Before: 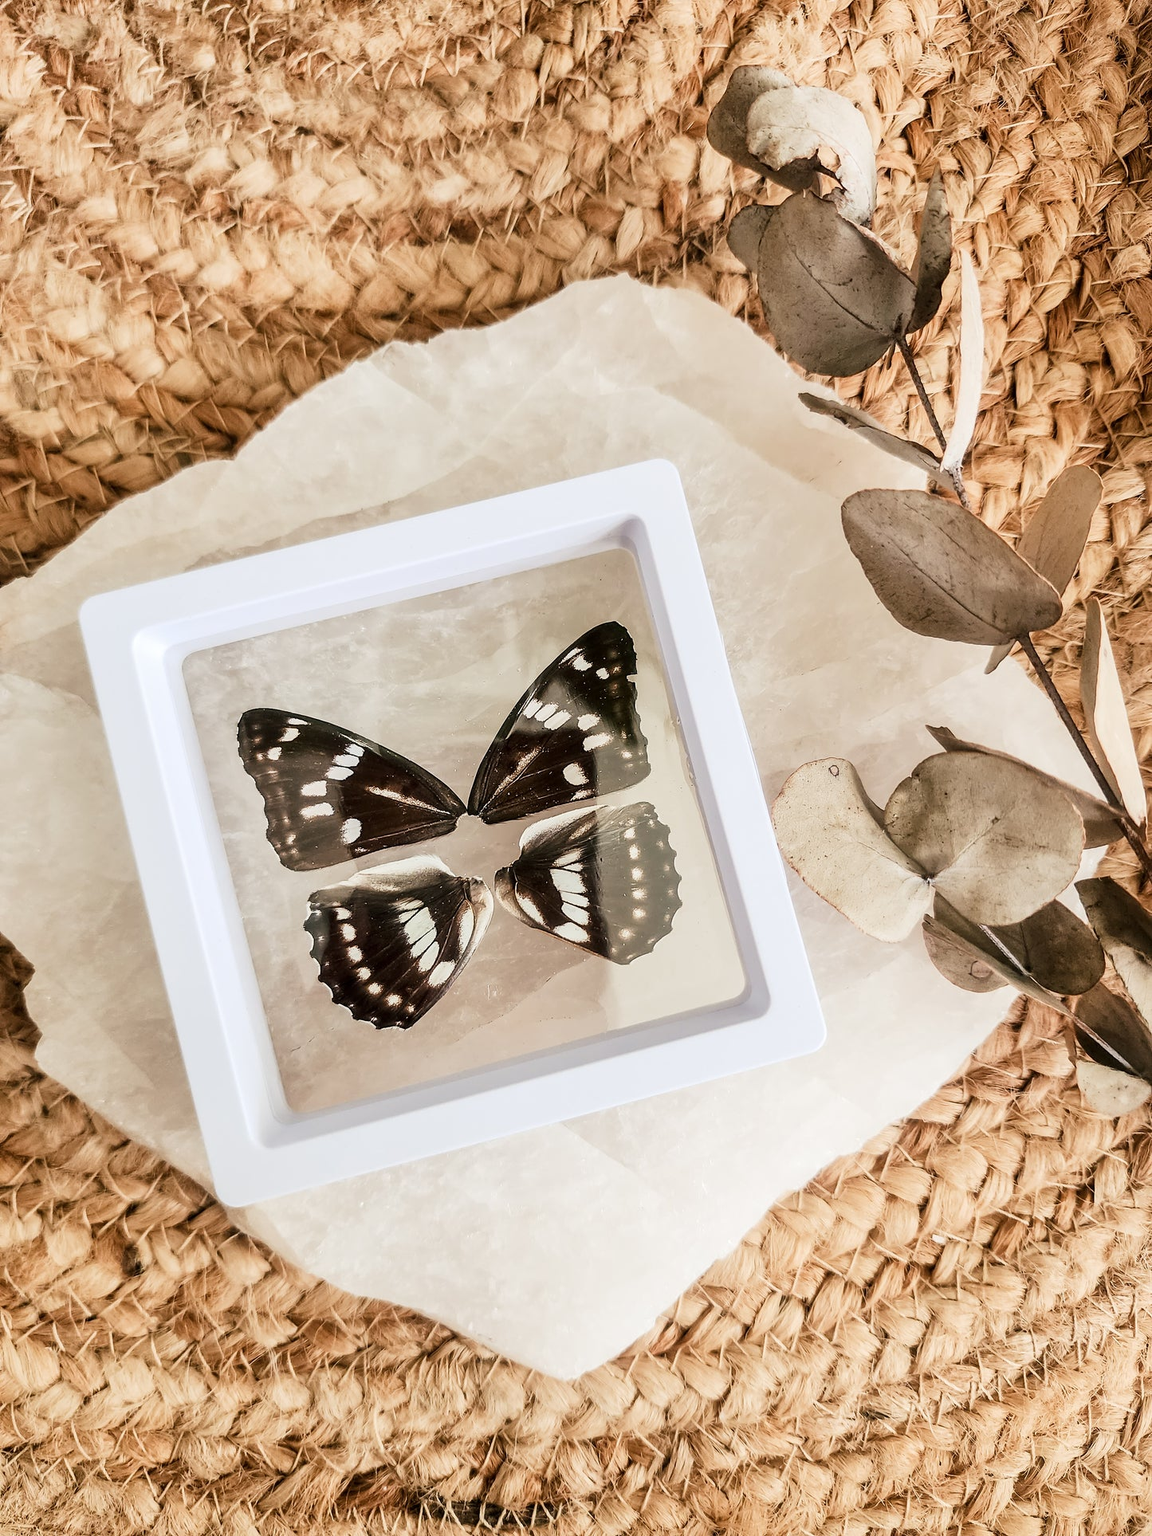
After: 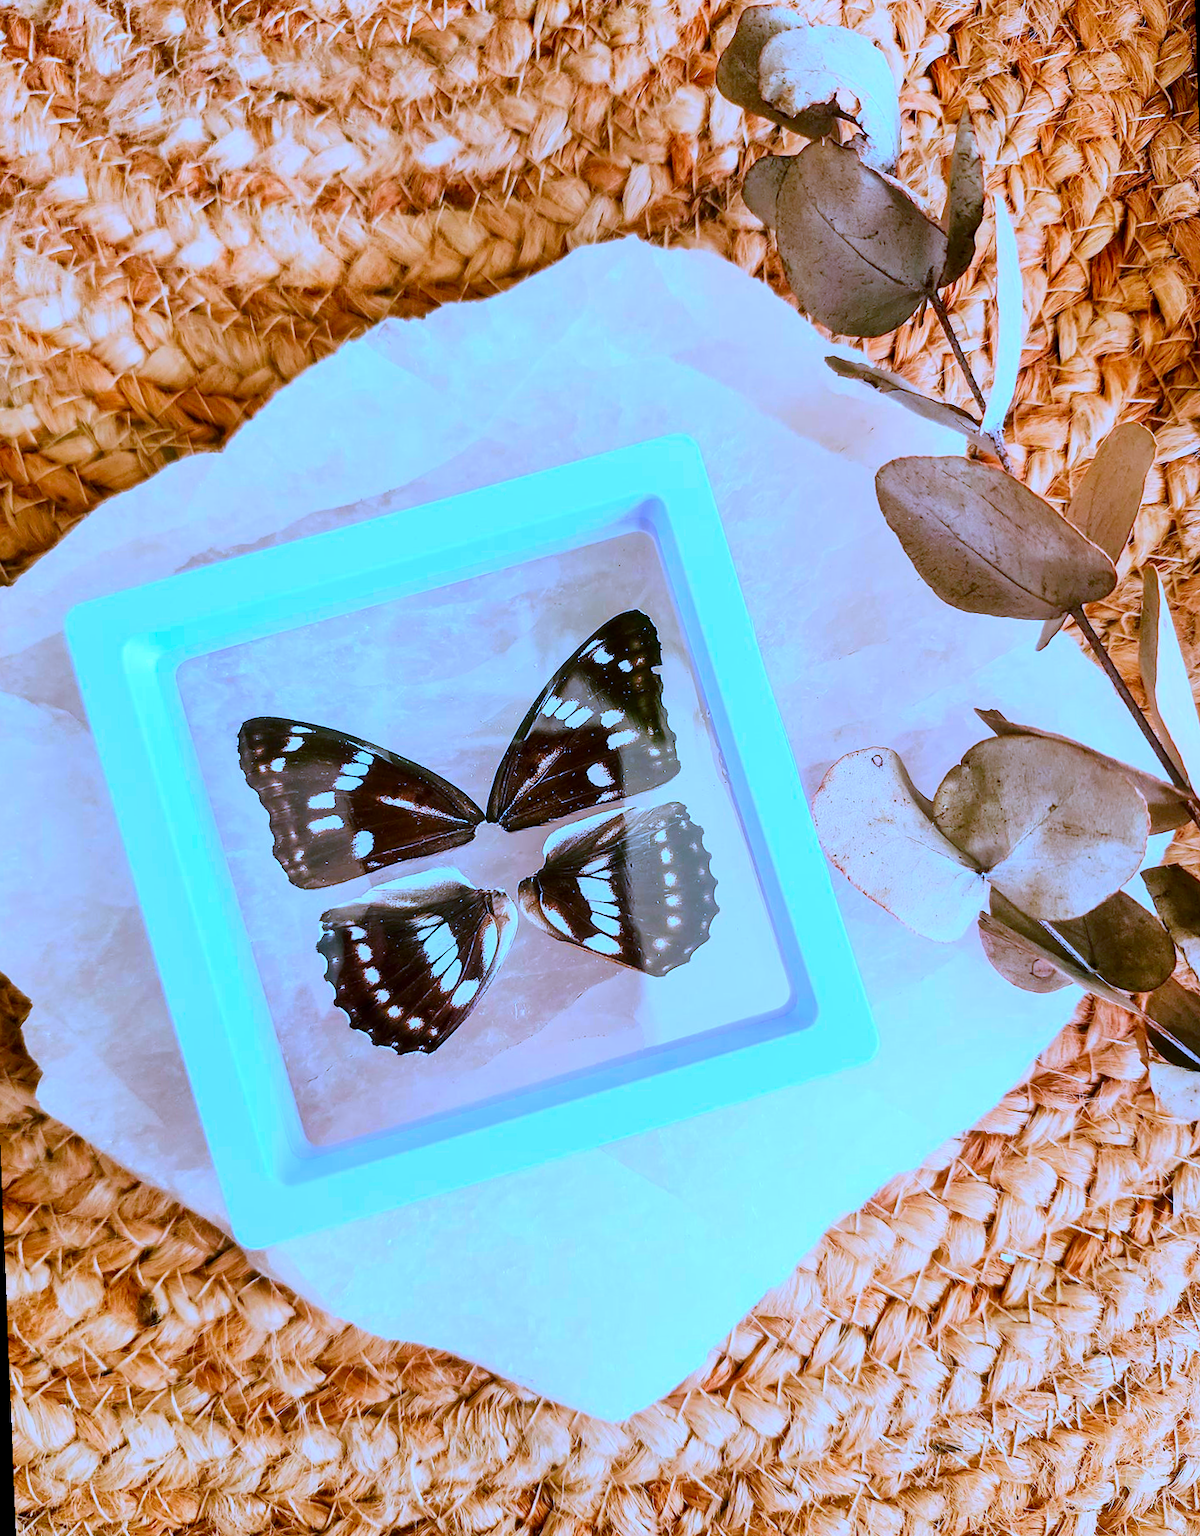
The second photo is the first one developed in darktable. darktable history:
rotate and perspective: rotation -2.12°, lens shift (vertical) 0.009, lens shift (horizontal) -0.008, automatic cropping original format, crop left 0.036, crop right 0.964, crop top 0.05, crop bottom 0.959
color correction: highlights a* 1.59, highlights b* -1.7, saturation 2.48
white balance: red 0.871, blue 1.249
